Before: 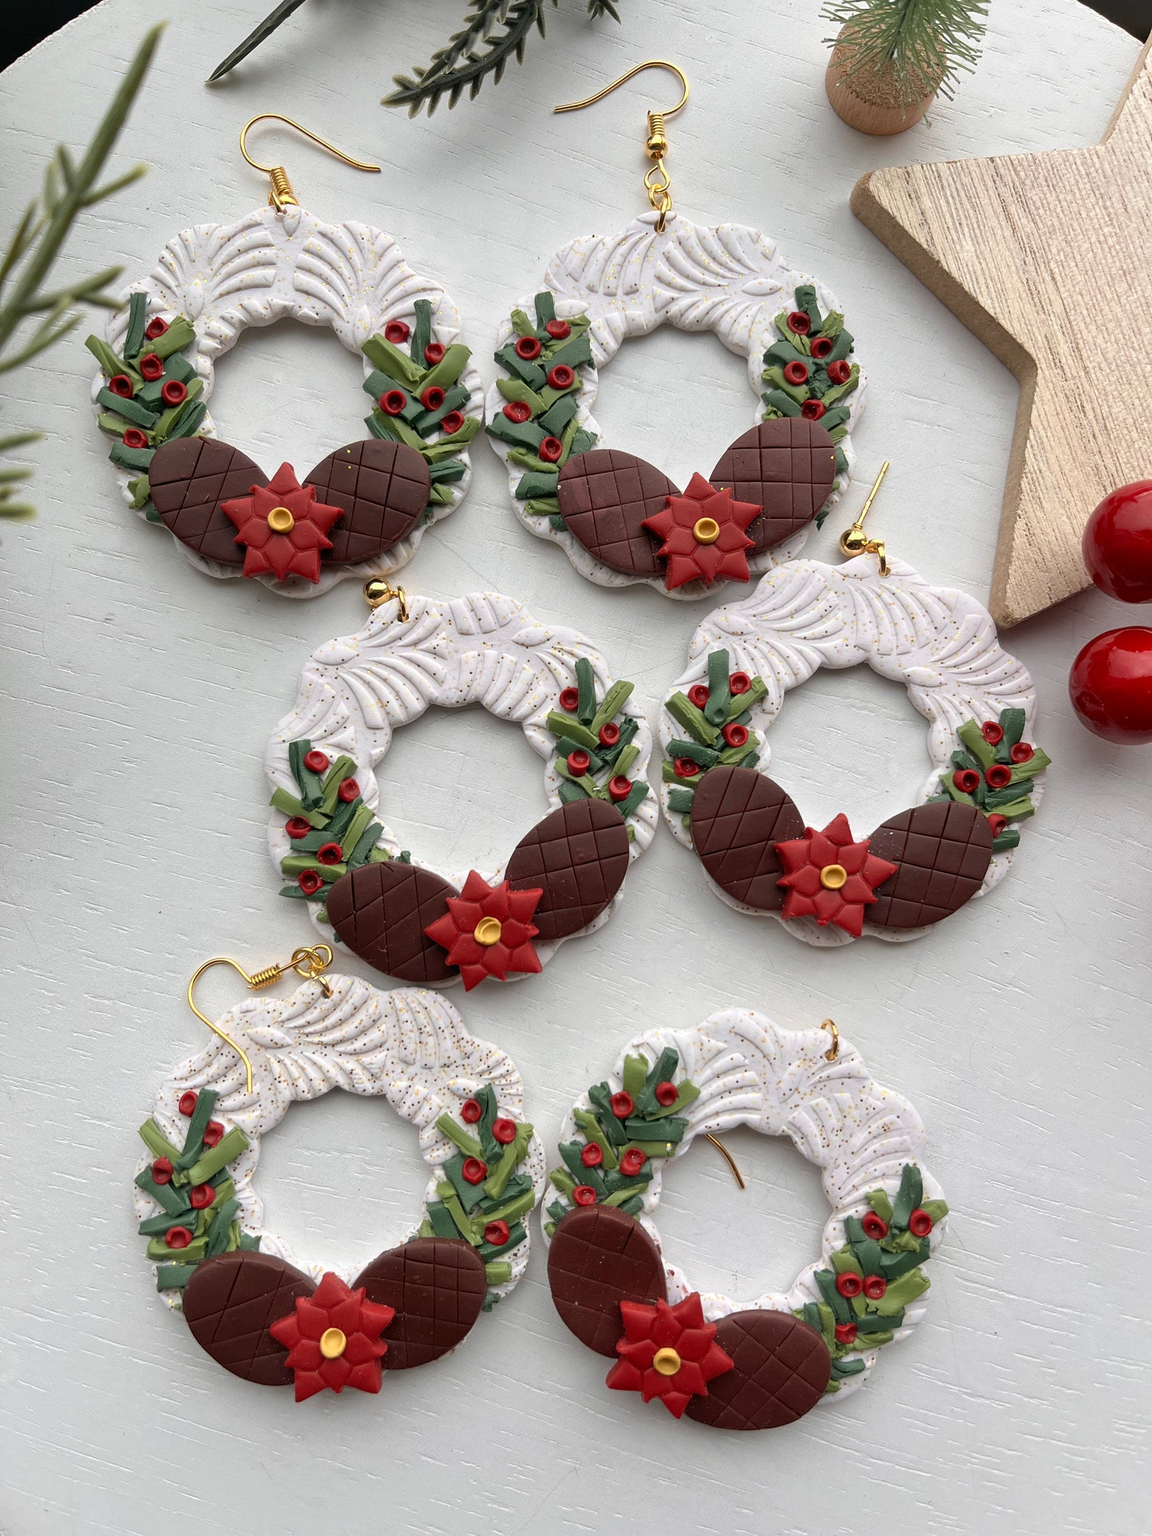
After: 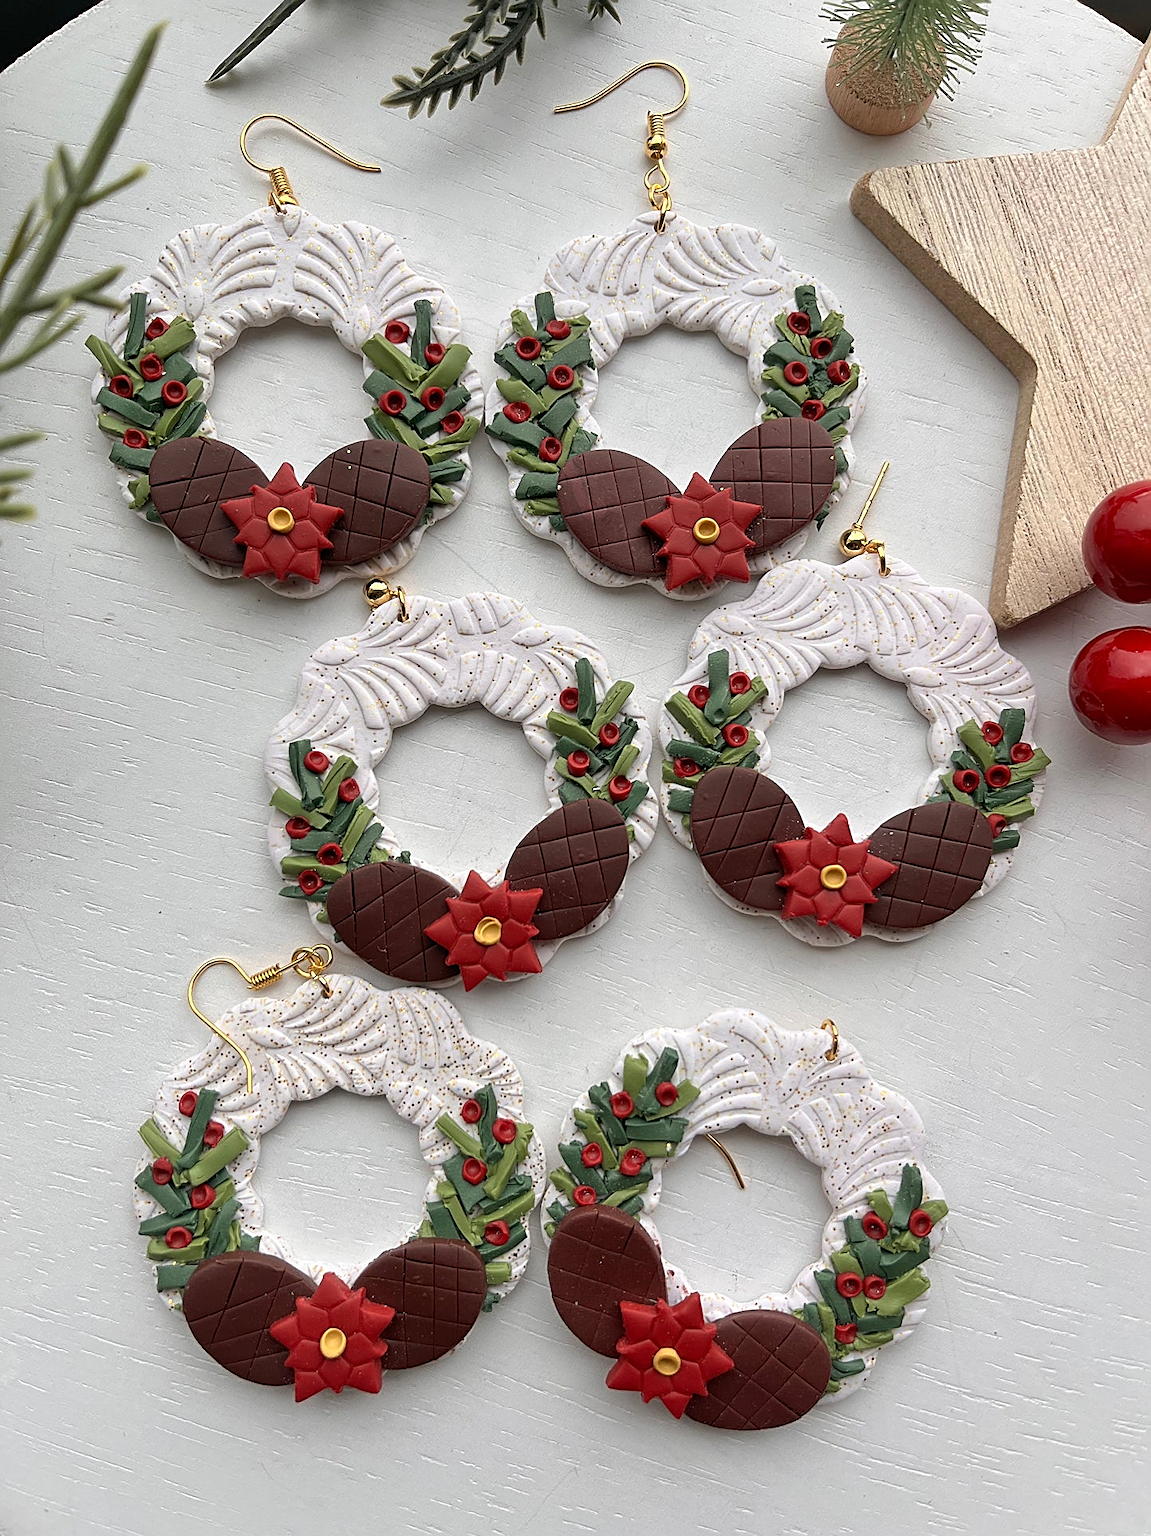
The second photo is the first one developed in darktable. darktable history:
tone equalizer: edges refinement/feathering 500, mask exposure compensation -1.57 EV, preserve details no
sharpen: amount 0.734
